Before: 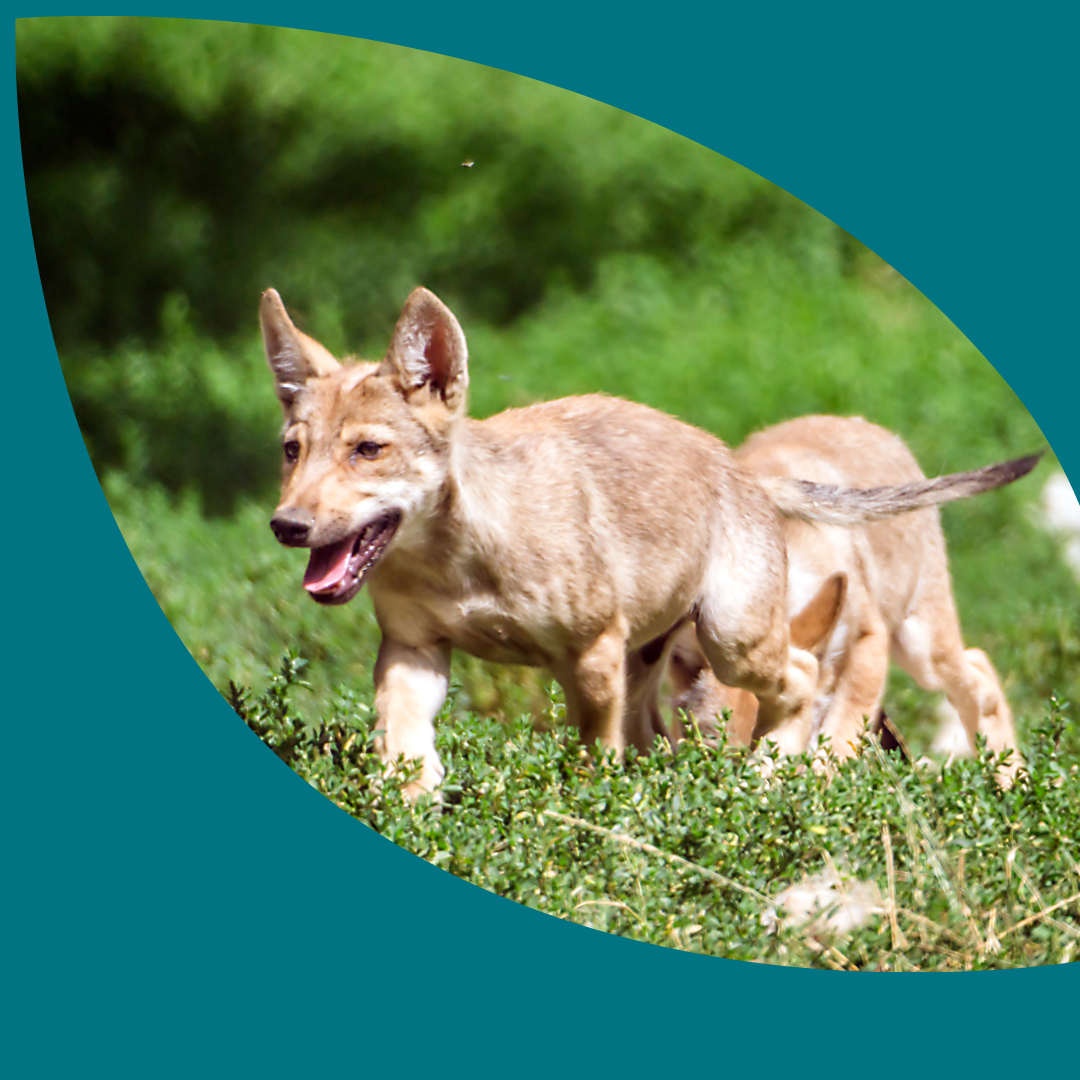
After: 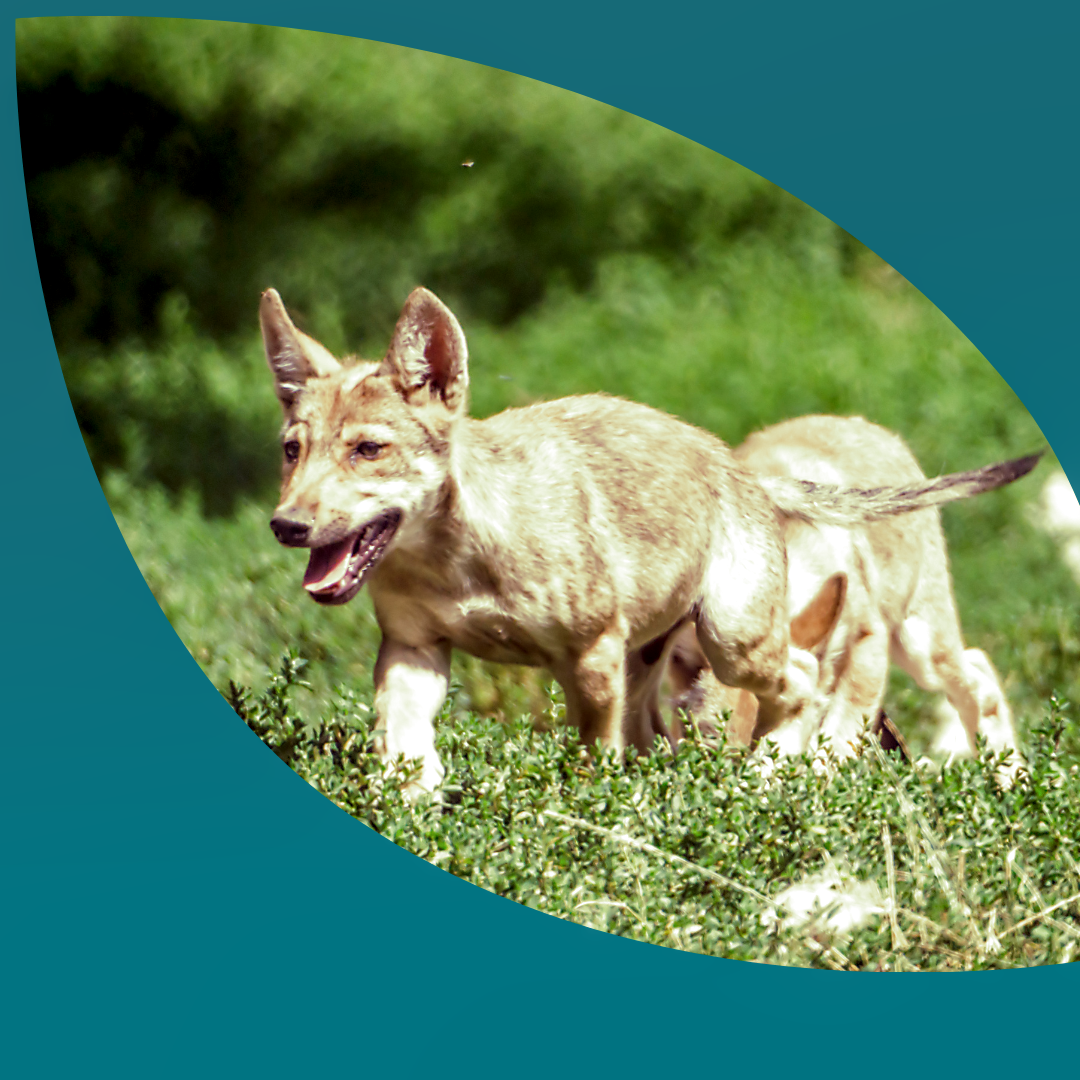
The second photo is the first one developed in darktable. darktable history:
local contrast: detail 130%
exposure: black level correction 0, compensate exposure bias true, compensate highlight preservation false
split-toning: shadows › hue 290.82°, shadows › saturation 0.34, highlights › saturation 0.38, balance 0, compress 50%
graduated density: density 0.38 EV, hardness 21%, rotation -6.11°, saturation 32%
